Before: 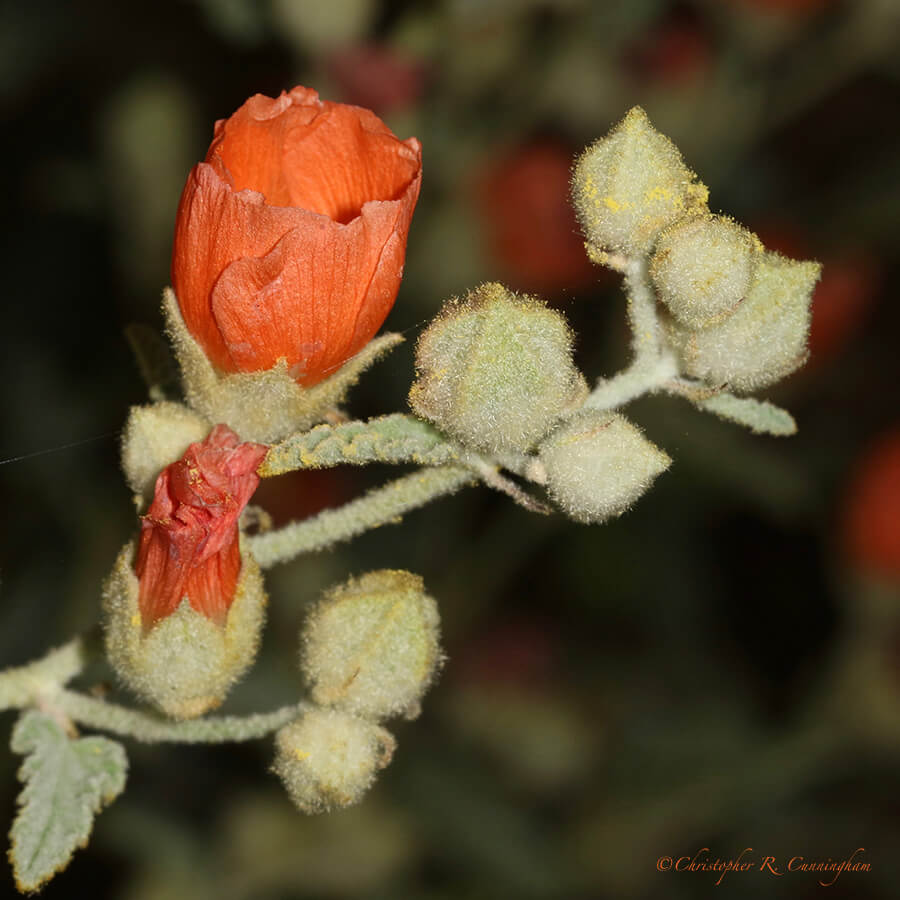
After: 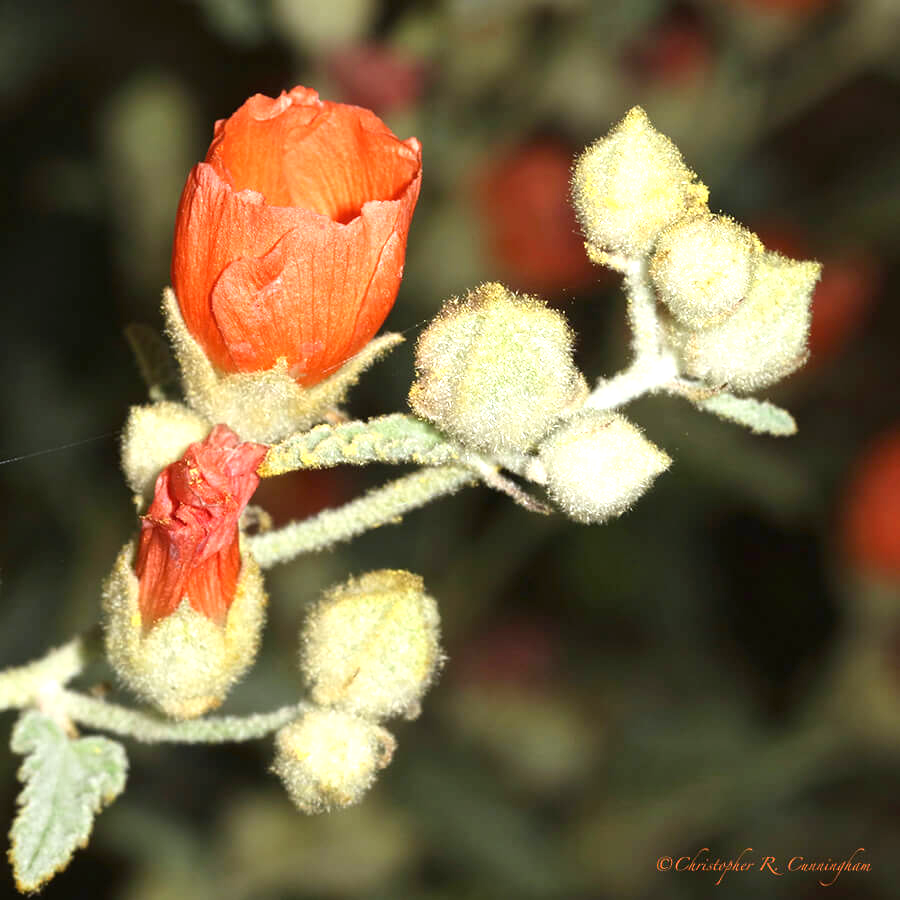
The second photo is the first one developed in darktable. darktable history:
white balance: red 0.976, blue 1.04
exposure: black level correction 0, exposure 1.1 EV, compensate exposure bias true, compensate highlight preservation false
